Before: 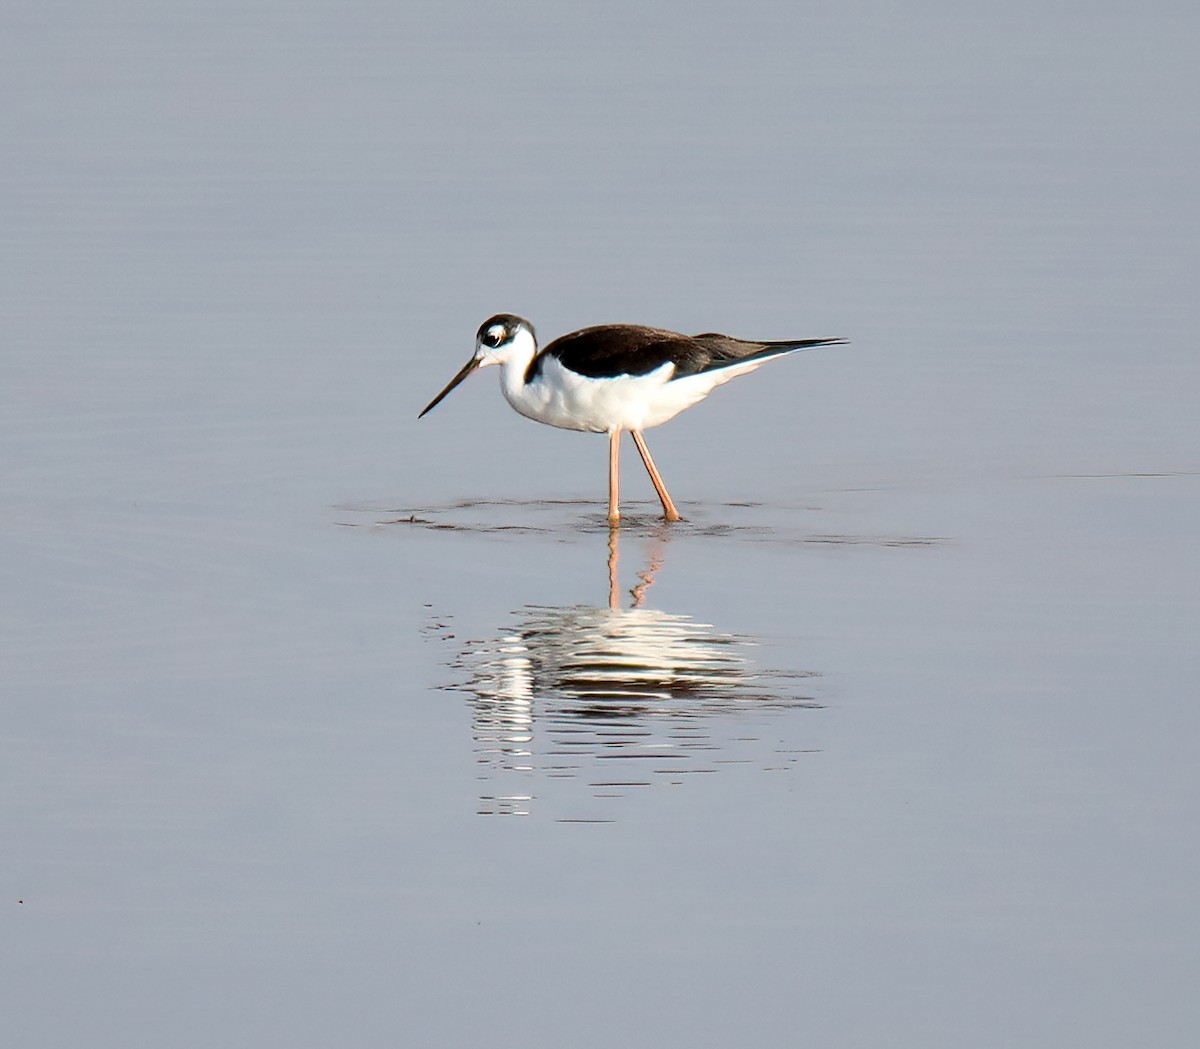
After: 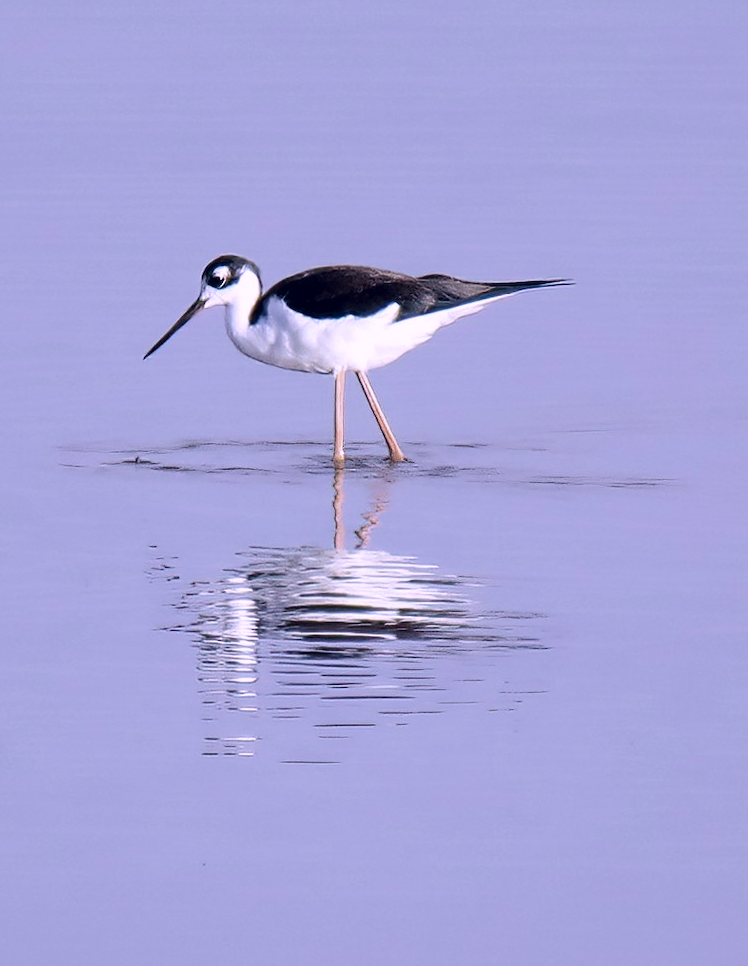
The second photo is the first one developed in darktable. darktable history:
color correction: highlights a* 19.59, highlights b* 27.49, shadows a* 3.46, shadows b* -17.28, saturation 0.73
color calibration: illuminant as shot in camera, x 0.442, y 0.413, temperature 2903.13 K
crop and rotate: left 22.918%, top 5.629%, right 14.711%, bottom 2.247%
